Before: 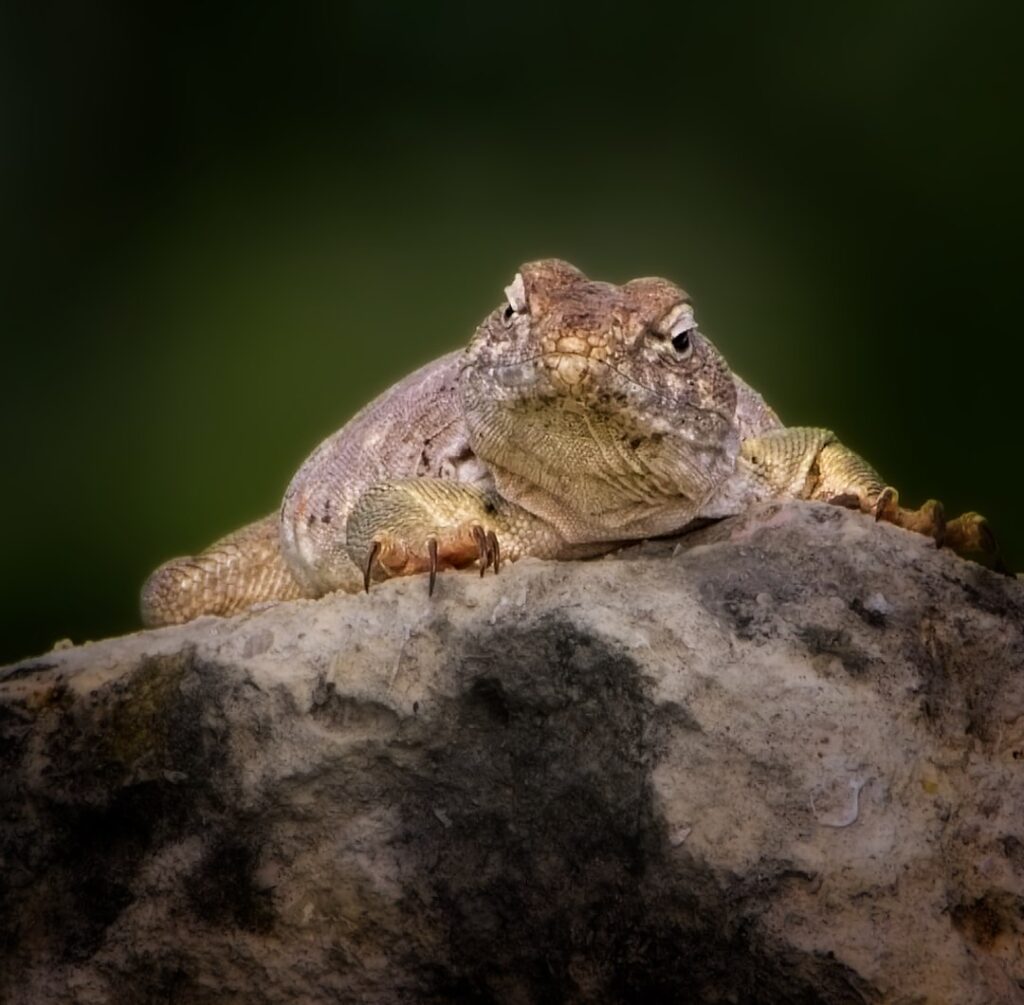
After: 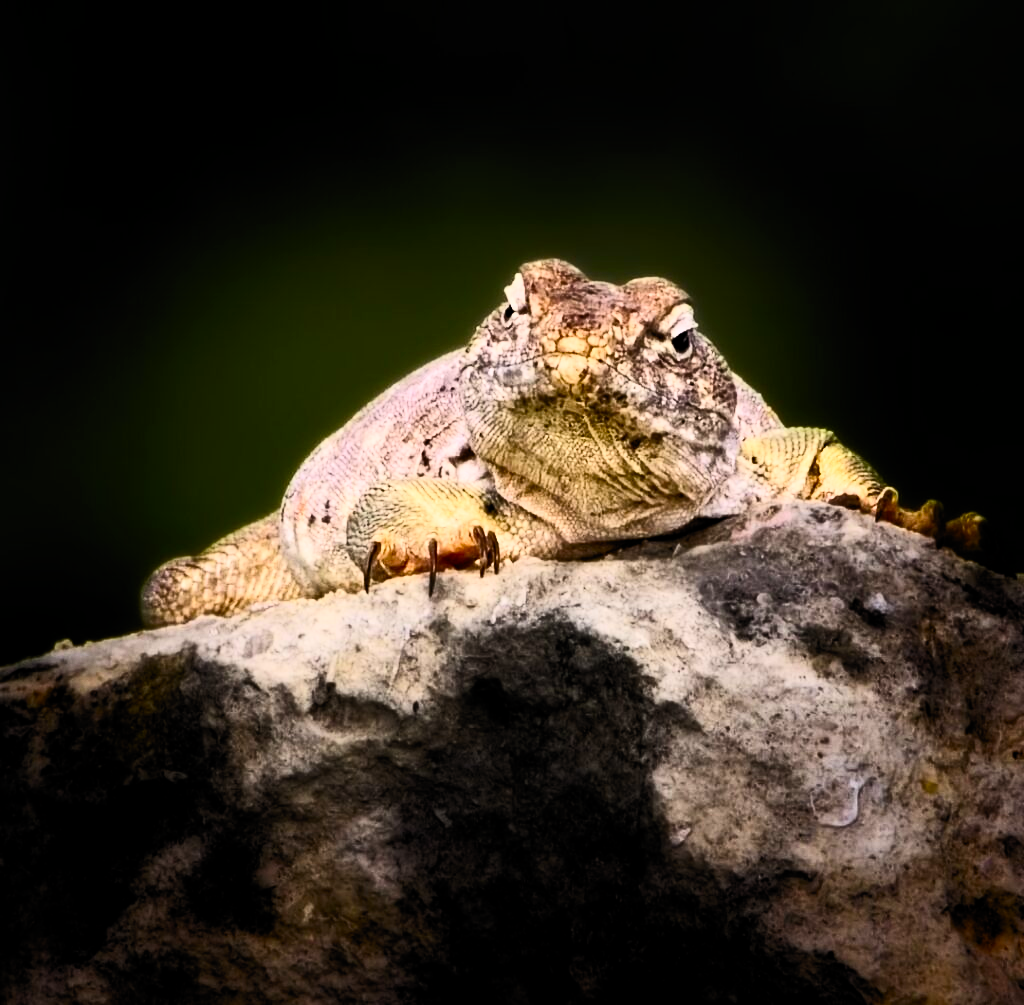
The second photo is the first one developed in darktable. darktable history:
filmic rgb: black relative exposure -7.75 EV, white relative exposure 4.4 EV, threshold 3 EV, target black luminance 0%, hardness 3.76, latitude 50.51%, contrast 1.074, highlights saturation mix 10%, shadows ↔ highlights balance -0.22%, color science v4 (2020), enable highlight reconstruction true
contrast brightness saturation: contrast 0.62, brightness 0.34, saturation 0.14
